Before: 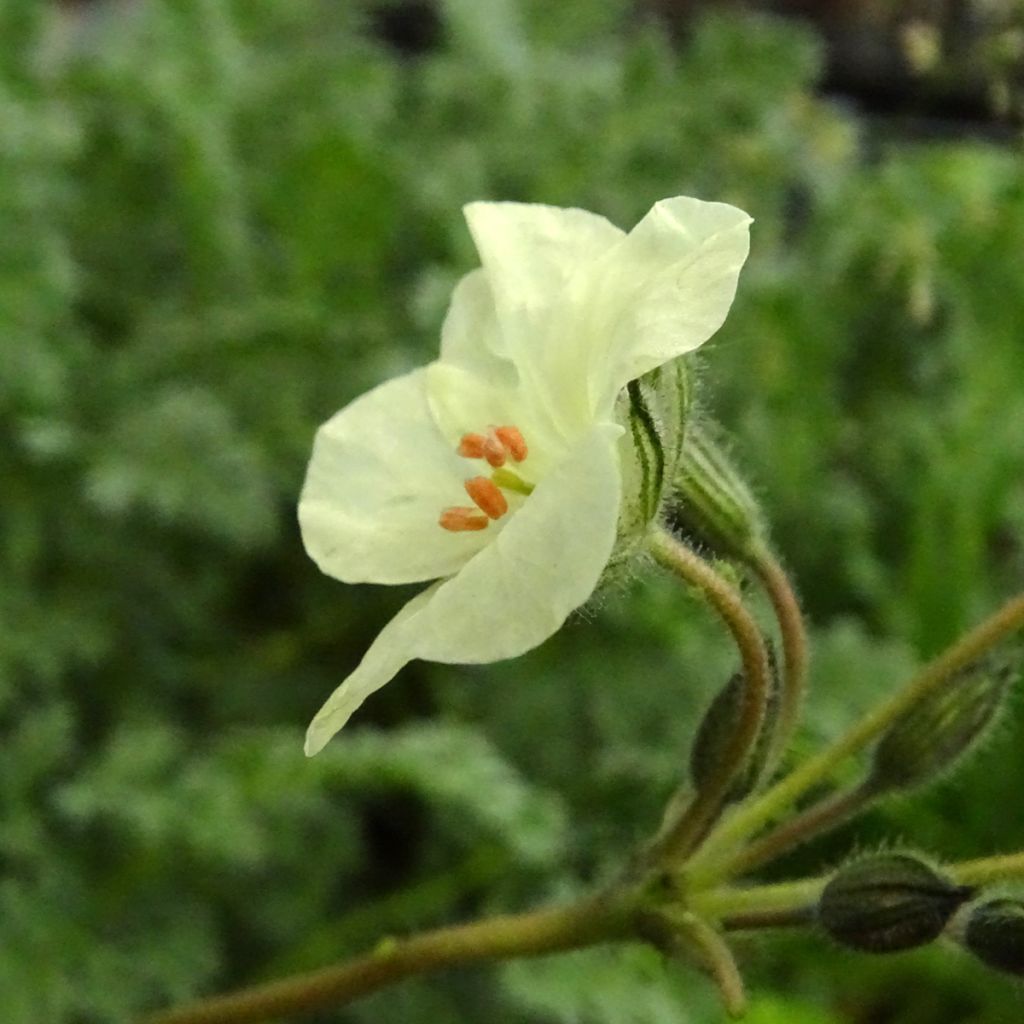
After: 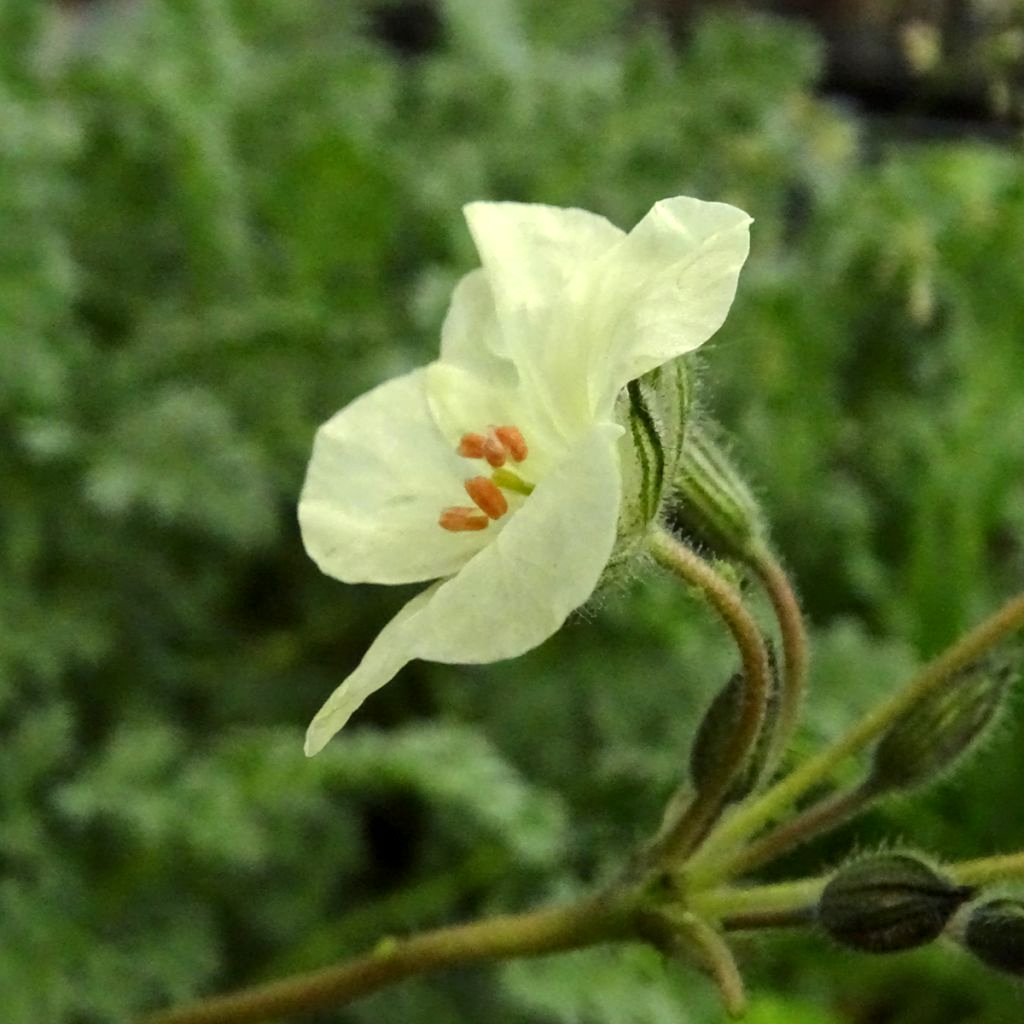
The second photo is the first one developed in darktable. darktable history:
color zones: curves: ch0 [(0.068, 0.464) (0.25, 0.5) (0.48, 0.508) (0.75, 0.536) (0.886, 0.476) (0.967, 0.456)]; ch1 [(0.066, 0.456) (0.25, 0.5) (0.616, 0.508) (0.746, 0.56) (0.934, 0.444)]
local contrast: mode bilateral grid, contrast 21, coarseness 49, detail 119%, midtone range 0.2
